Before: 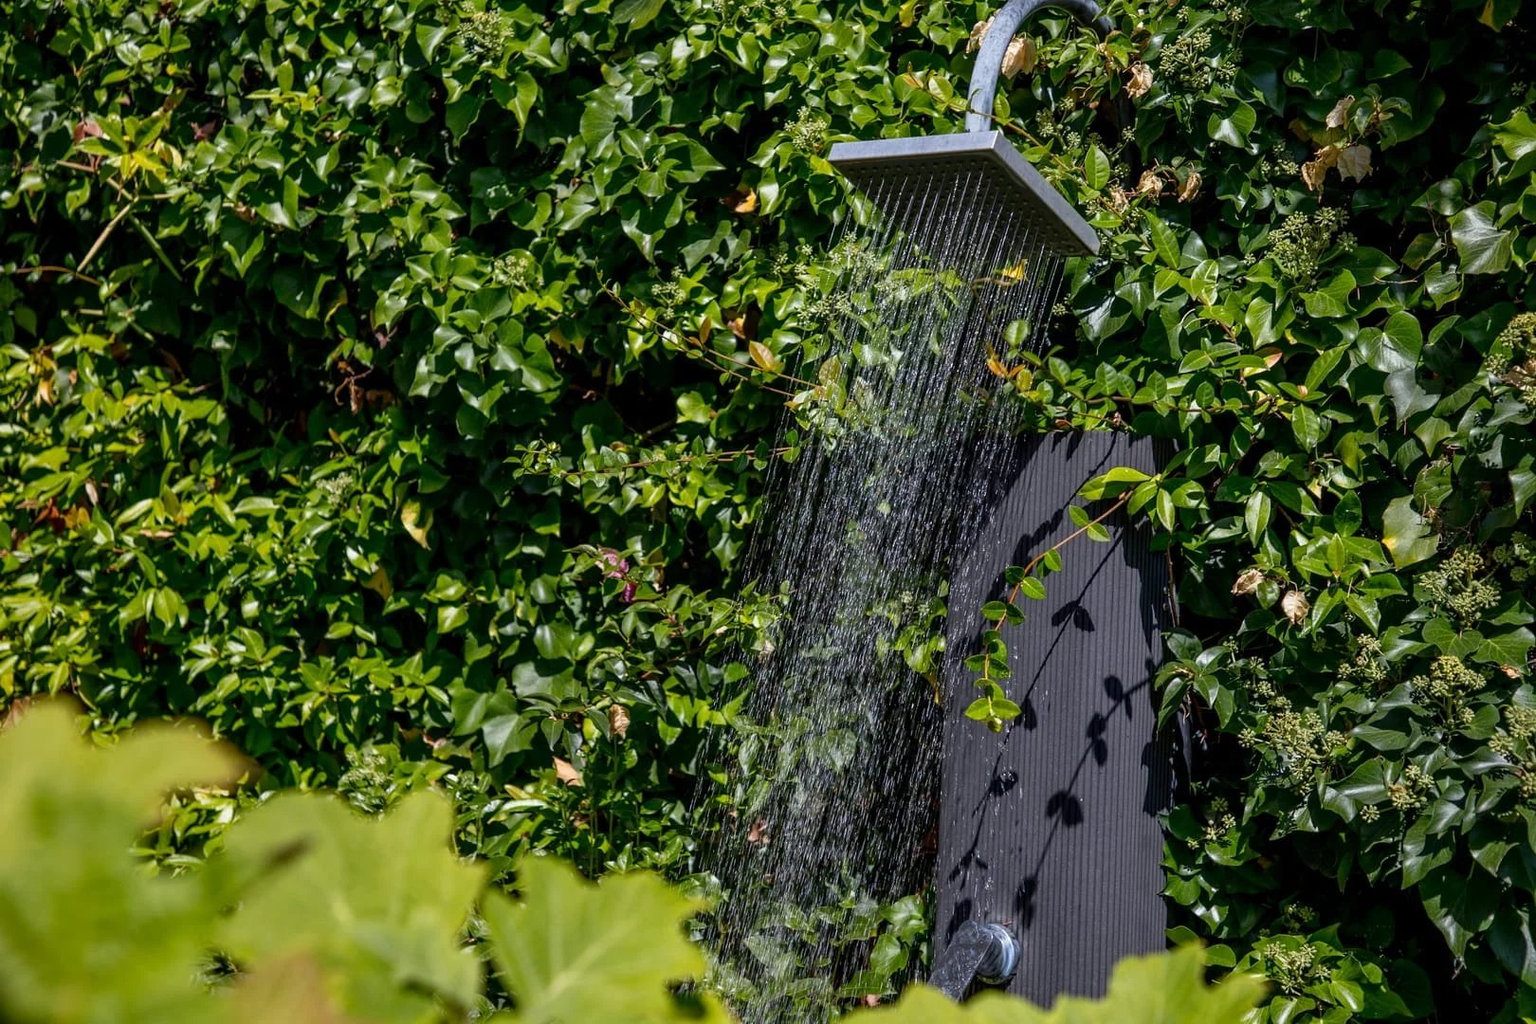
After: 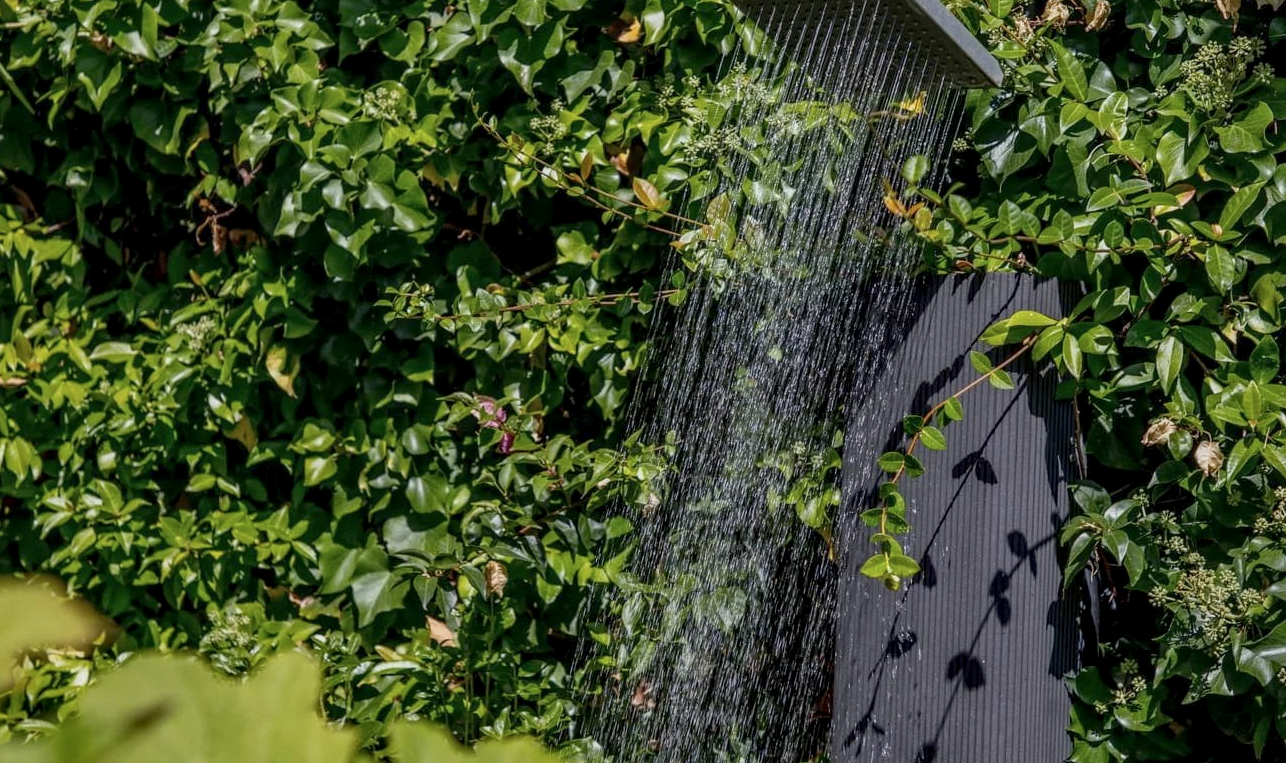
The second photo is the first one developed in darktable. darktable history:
crop: left 9.712%, top 16.928%, right 10.845%, bottom 12.332%
local contrast: on, module defaults
color balance: contrast -15%
